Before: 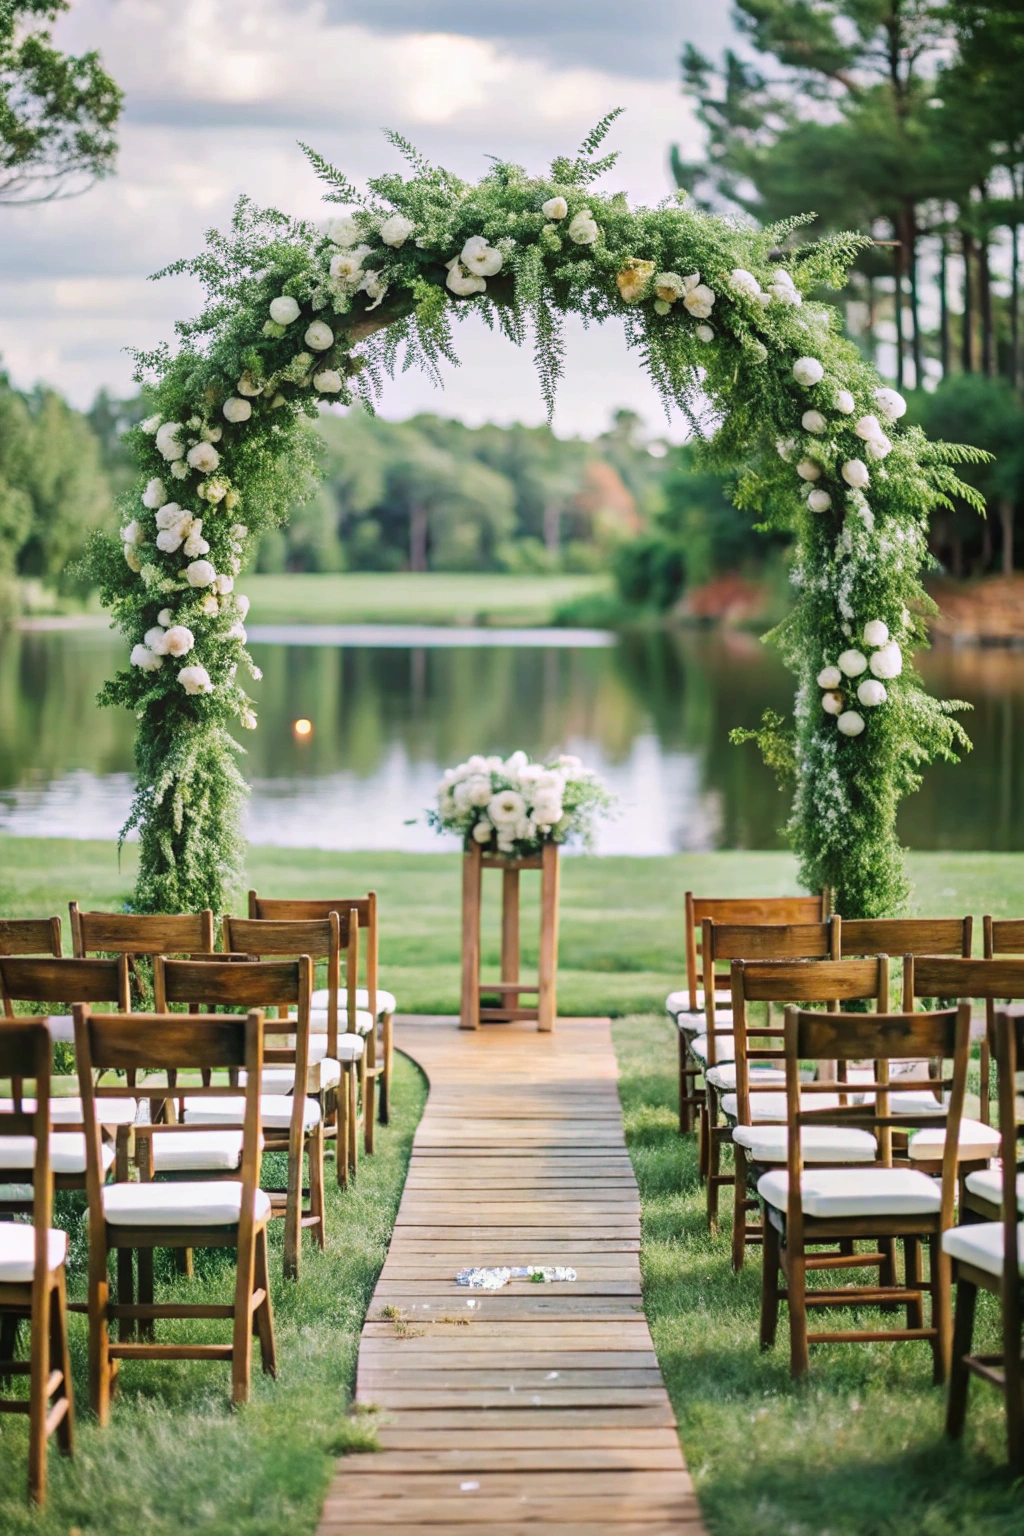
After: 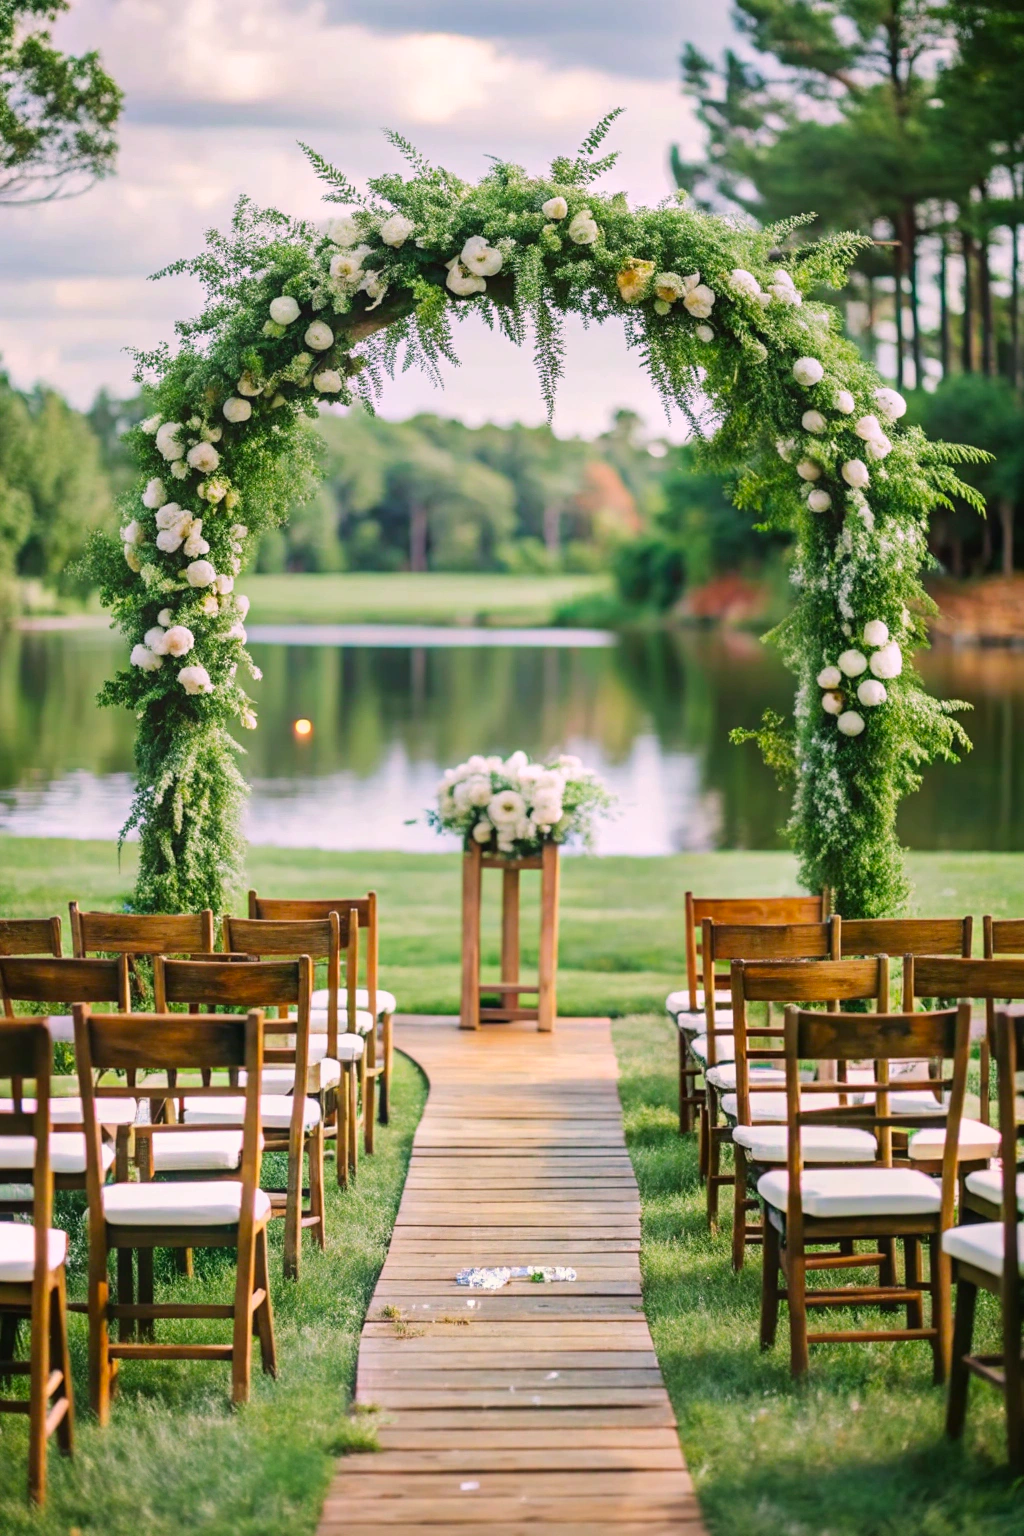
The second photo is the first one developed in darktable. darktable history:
color correction: highlights a* 3.37, highlights b* 1.75, saturation 1.24
